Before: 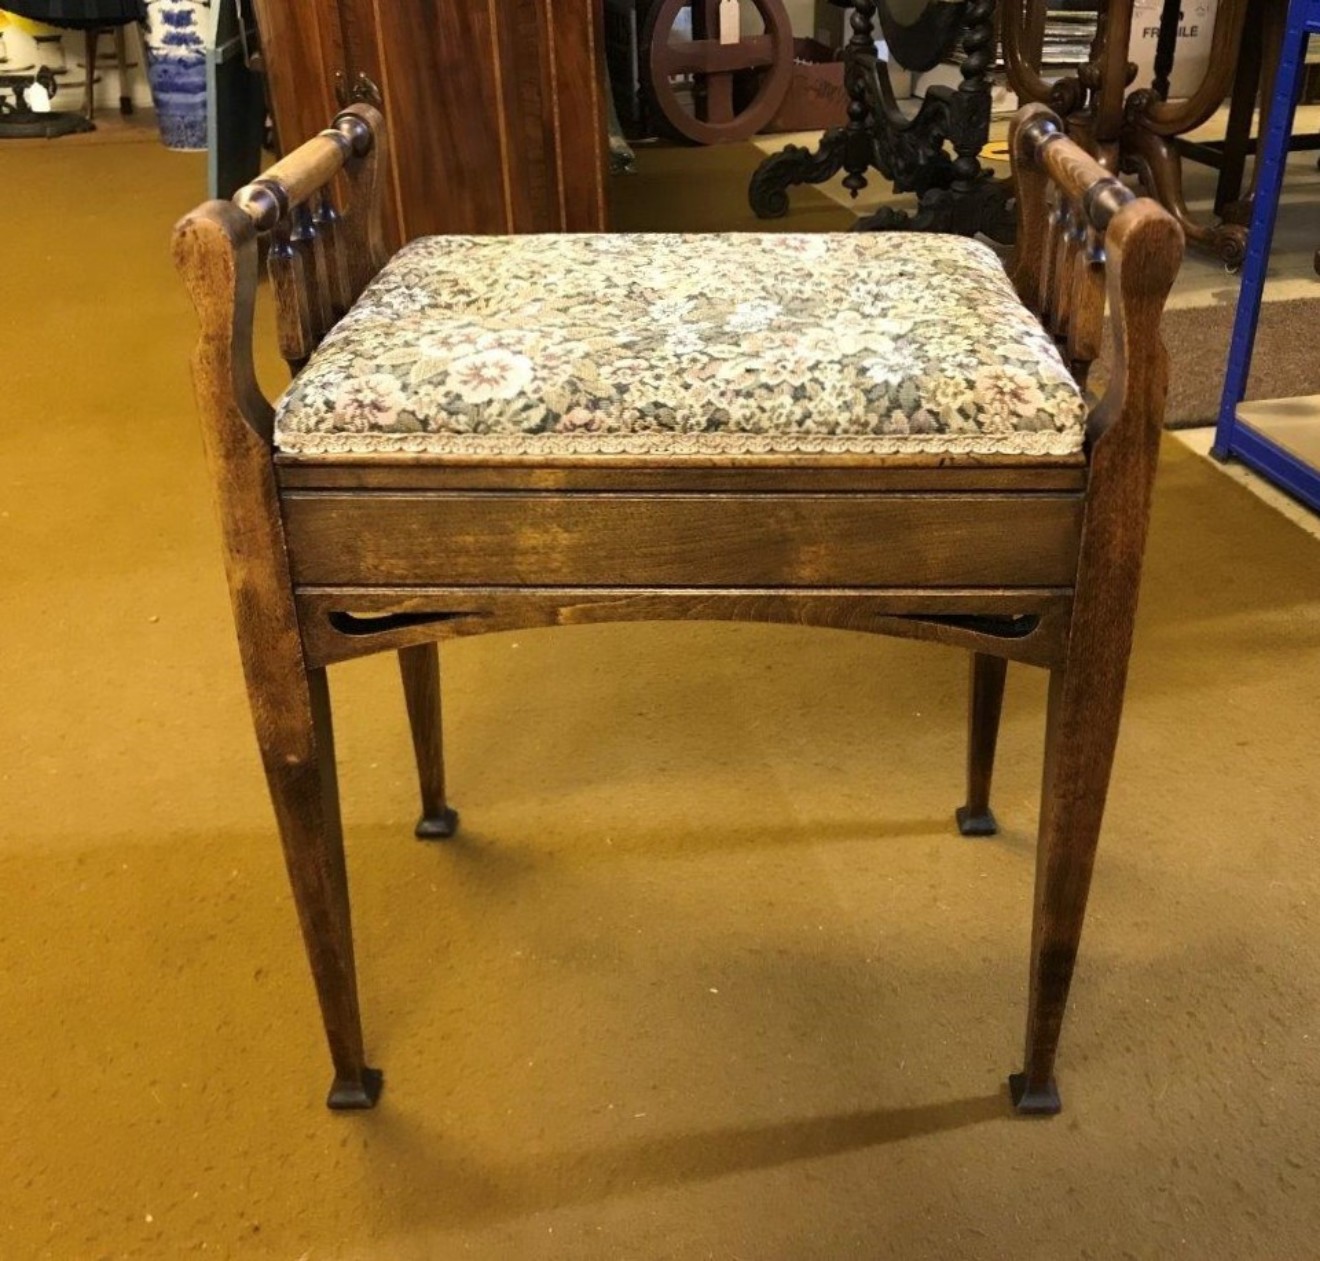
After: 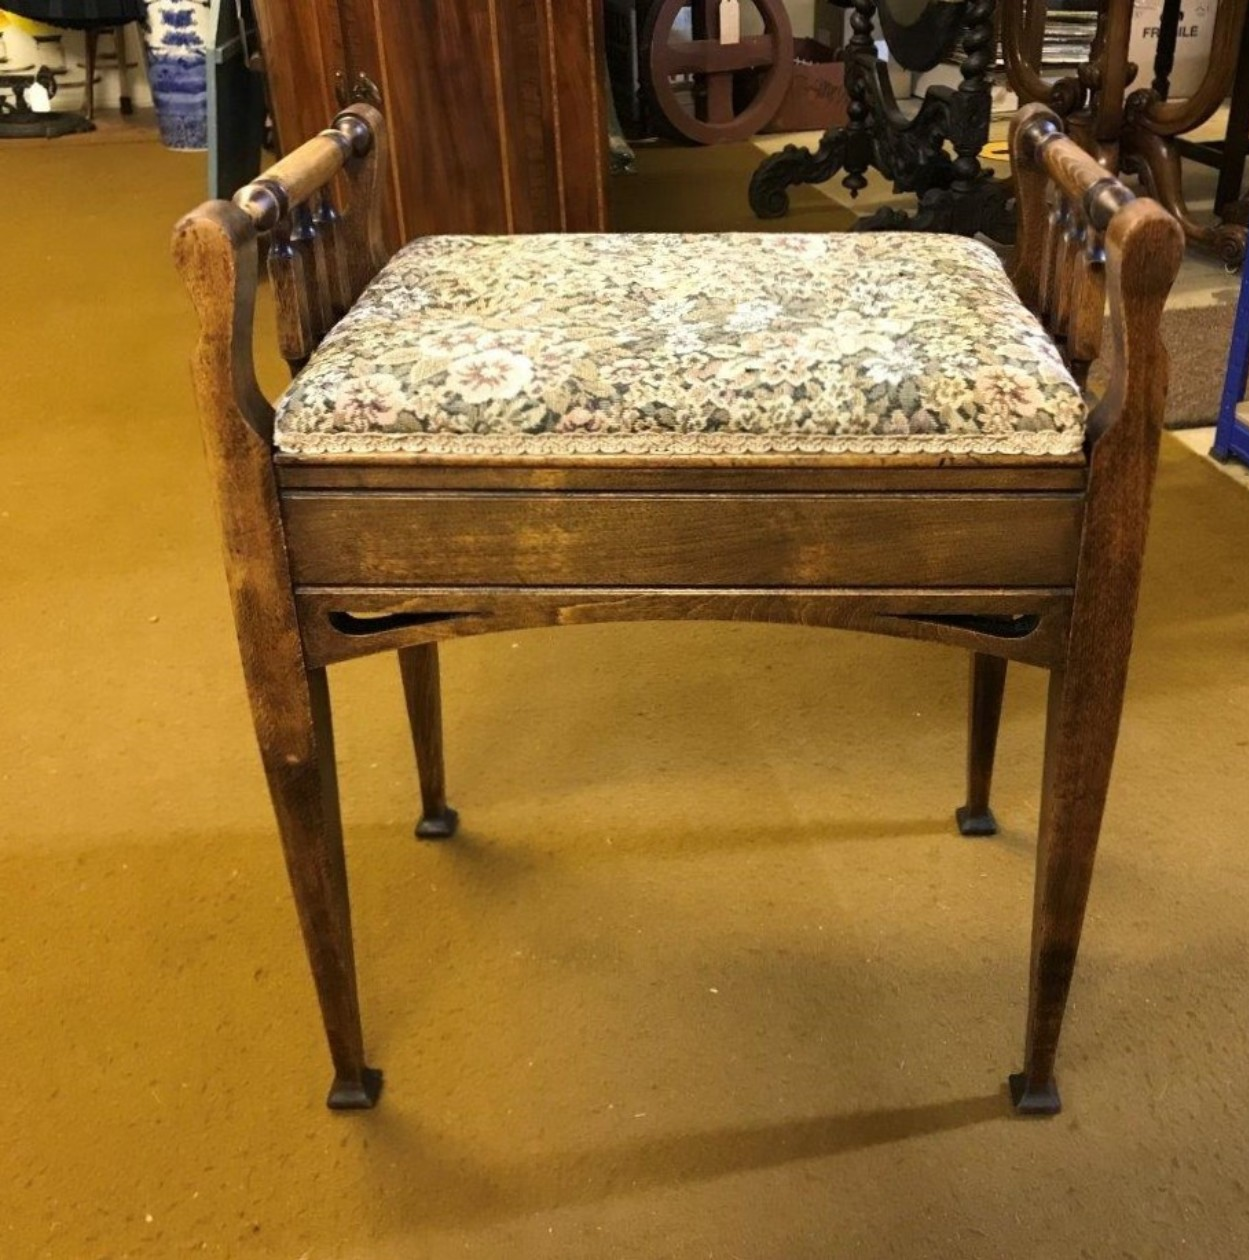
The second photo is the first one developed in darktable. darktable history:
crop and rotate: left 0%, right 5.33%
